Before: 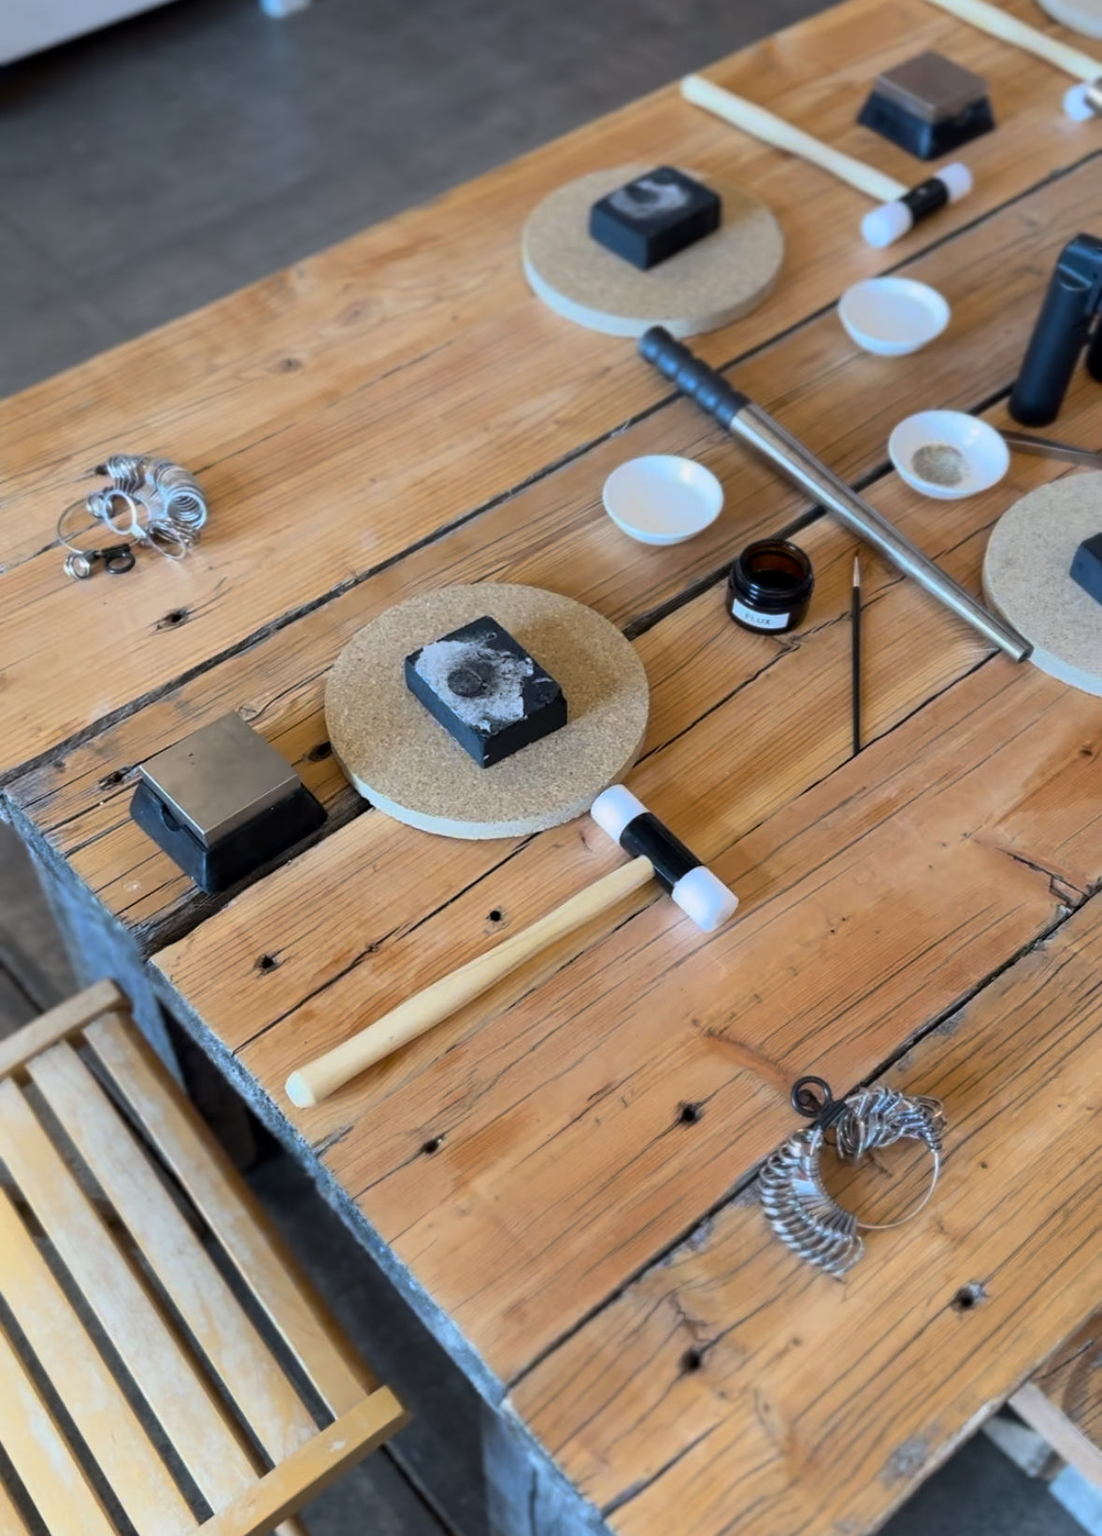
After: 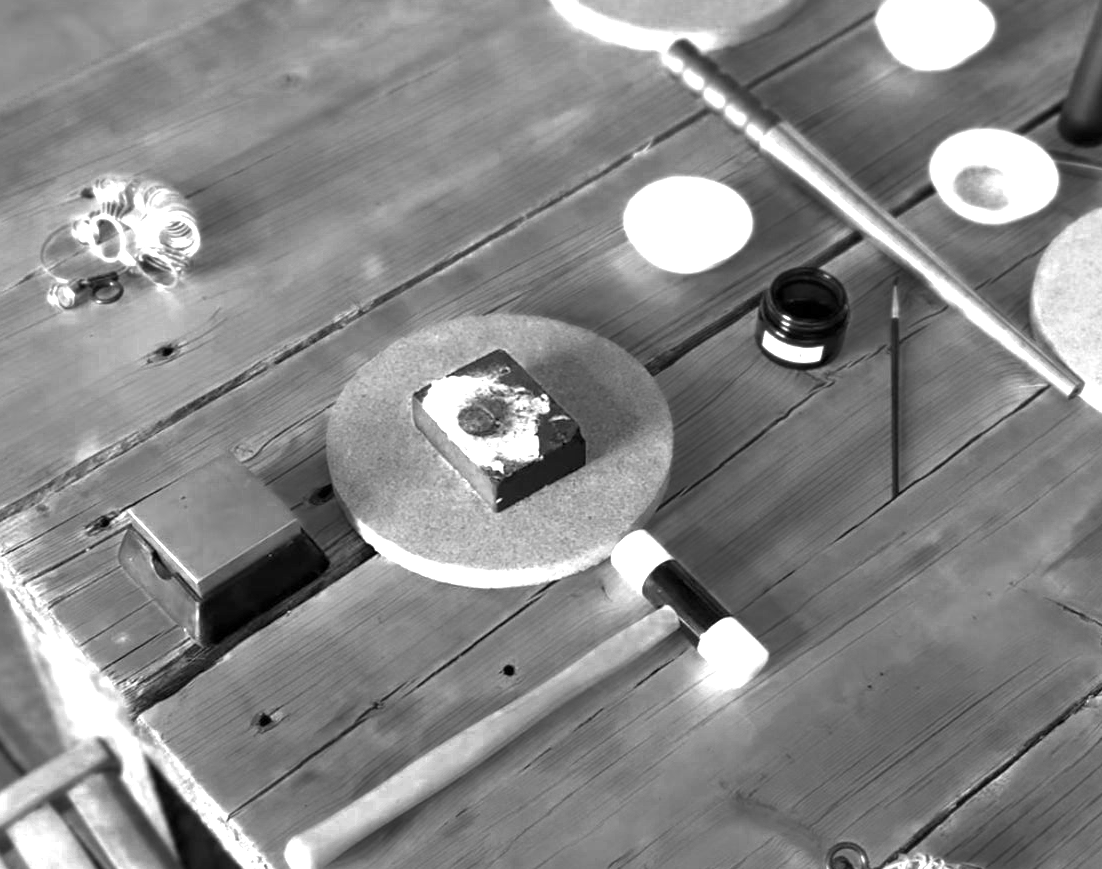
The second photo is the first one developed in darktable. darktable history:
exposure: exposure 1 EV, compensate highlight preservation false
crop: left 1.798%, top 18.86%, right 4.708%, bottom 28.224%
color zones: curves: ch0 [(0.287, 0.048) (0.493, 0.484) (0.737, 0.816)]; ch1 [(0, 0) (0.143, 0) (0.286, 0) (0.429, 0) (0.571, 0) (0.714, 0) (0.857, 0)]
